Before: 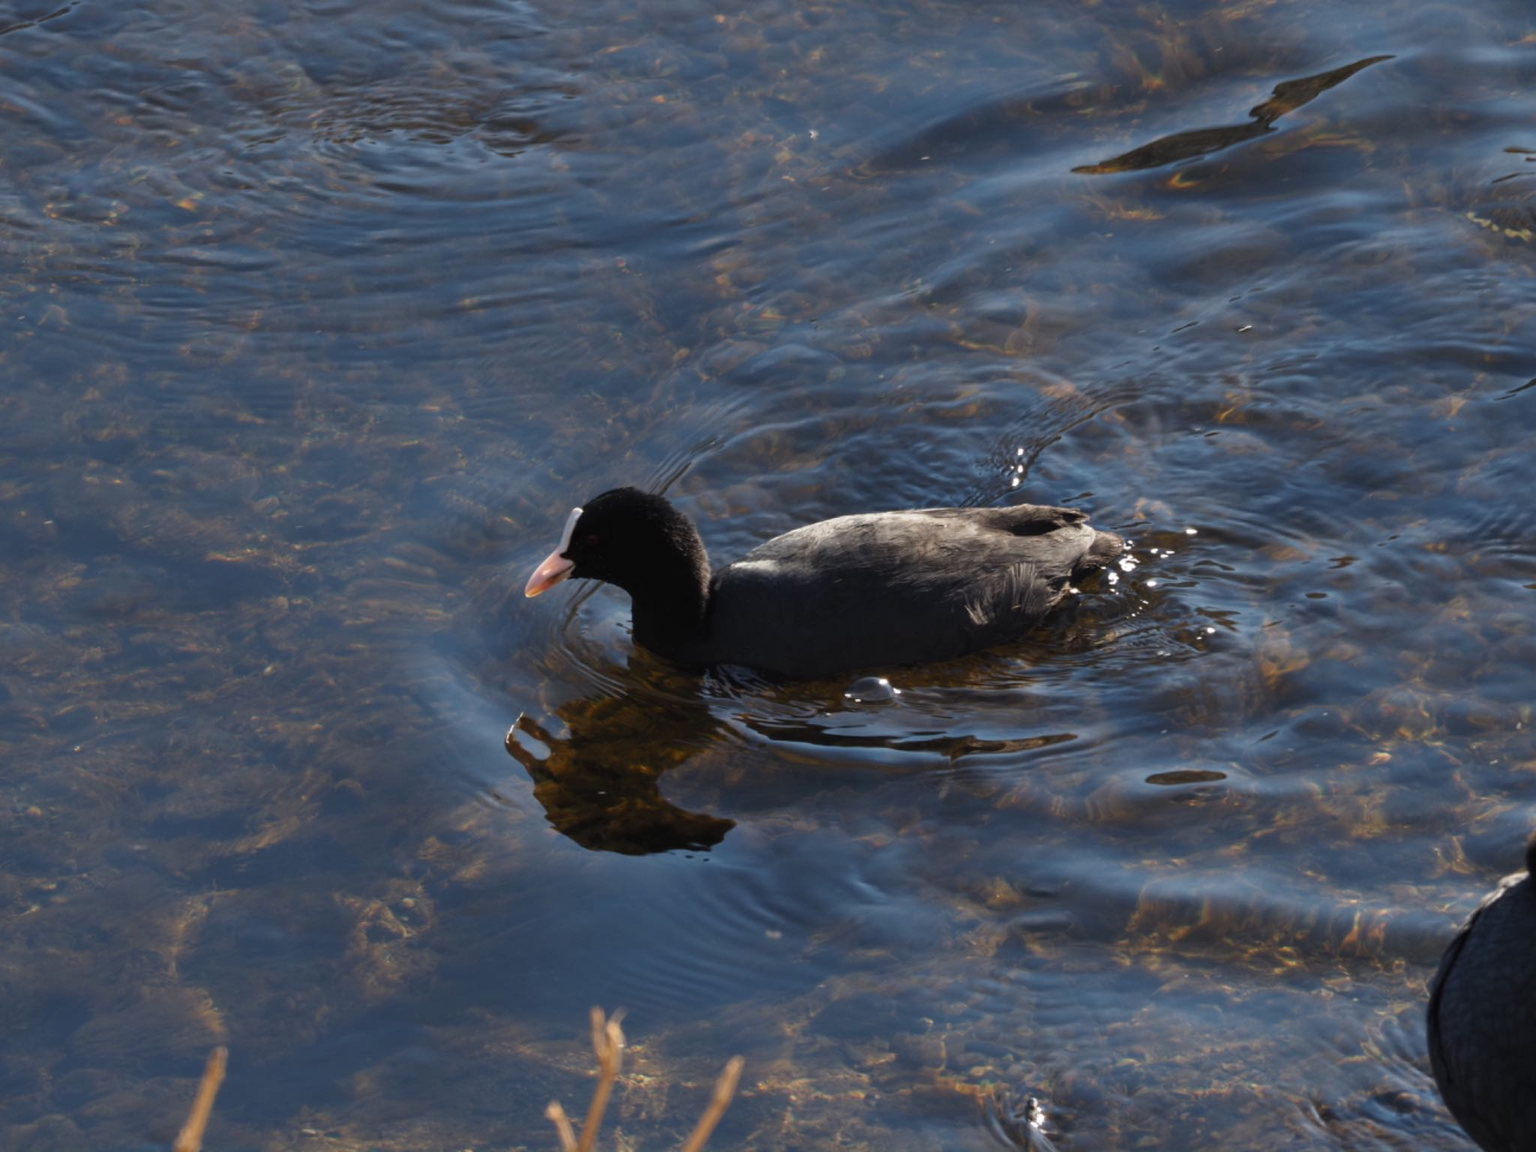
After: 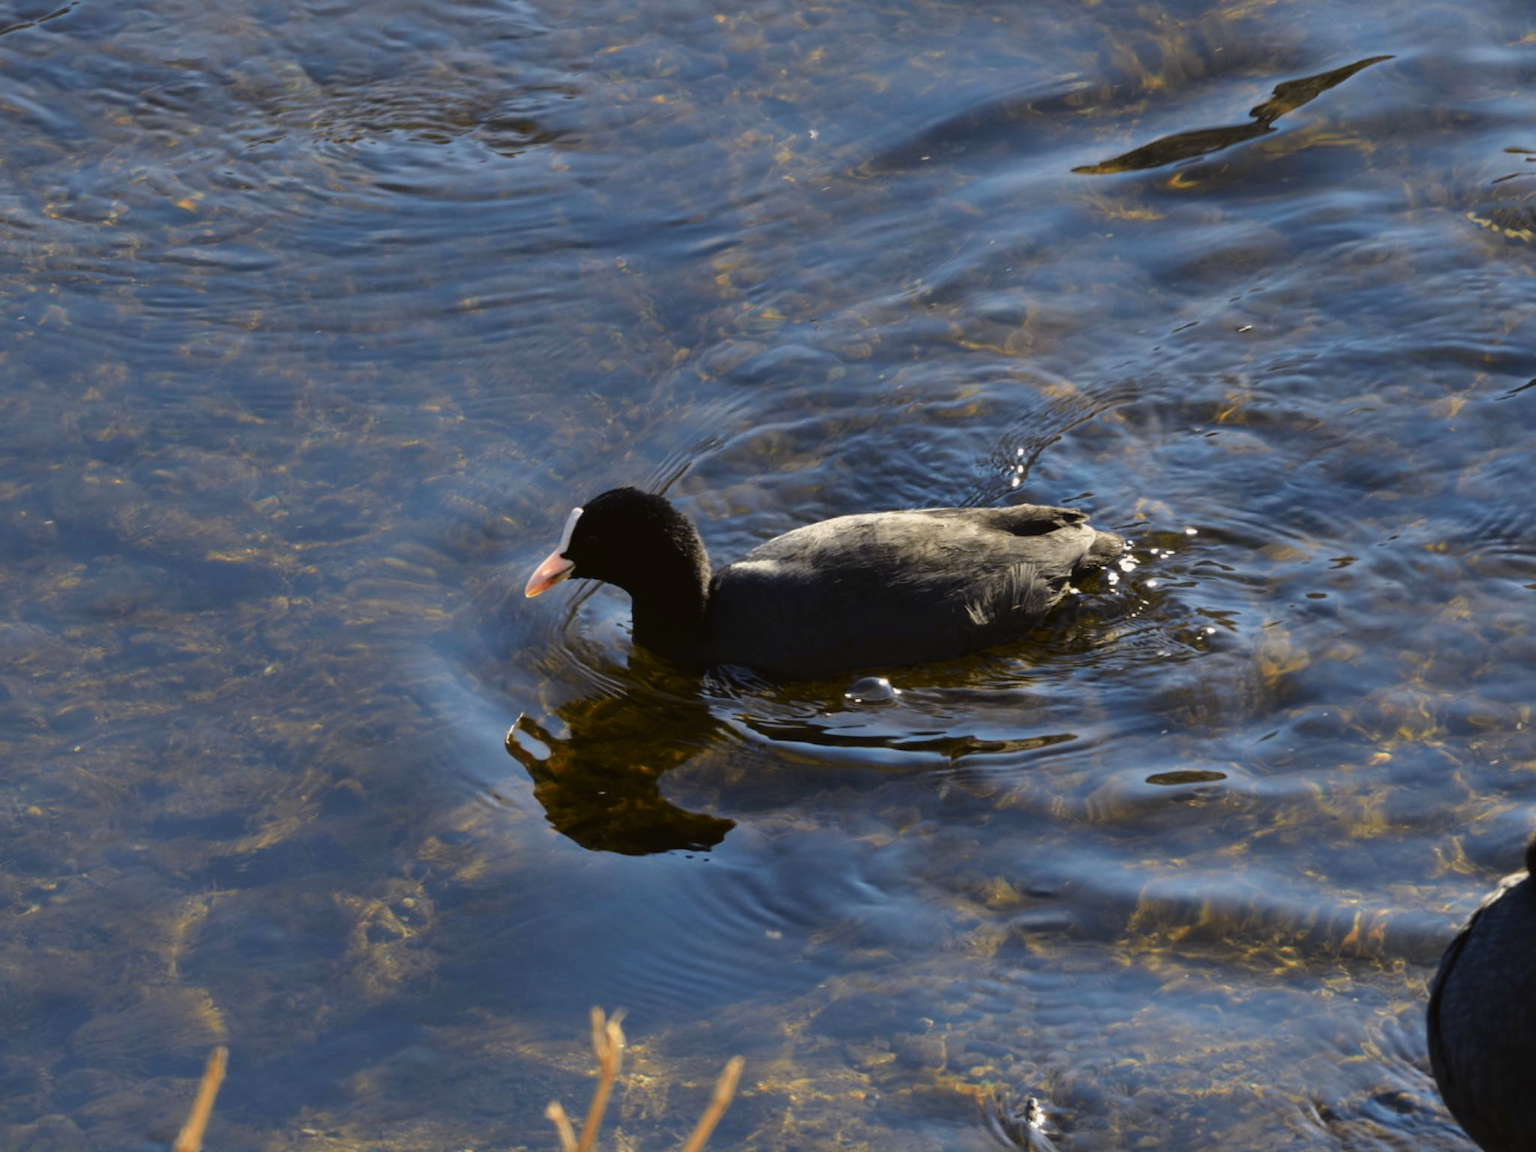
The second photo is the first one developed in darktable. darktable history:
tone curve: curves: ch0 [(0, 0.021) (0.049, 0.044) (0.152, 0.14) (0.328, 0.377) (0.473, 0.543) (0.641, 0.705) (0.85, 0.894) (1, 0.969)]; ch1 [(0, 0) (0.302, 0.331) (0.433, 0.432) (0.472, 0.47) (0.502, 0.503) (0.527, 0.516) (0.564, 0.573) (0.614, 0.626) (0.677, 0.701) (0.859, 0.885) (1, 1)]; ch2 [(0, 0) (0.33, 0.301) (0.447, 0.44) (0.487, 0.496) (0.502, 0.516) (0.535, 0.563) (0.565, 0.597) (0.608, 0.641) (1, 1)], color space Lab, independent channels, preserve colors none
